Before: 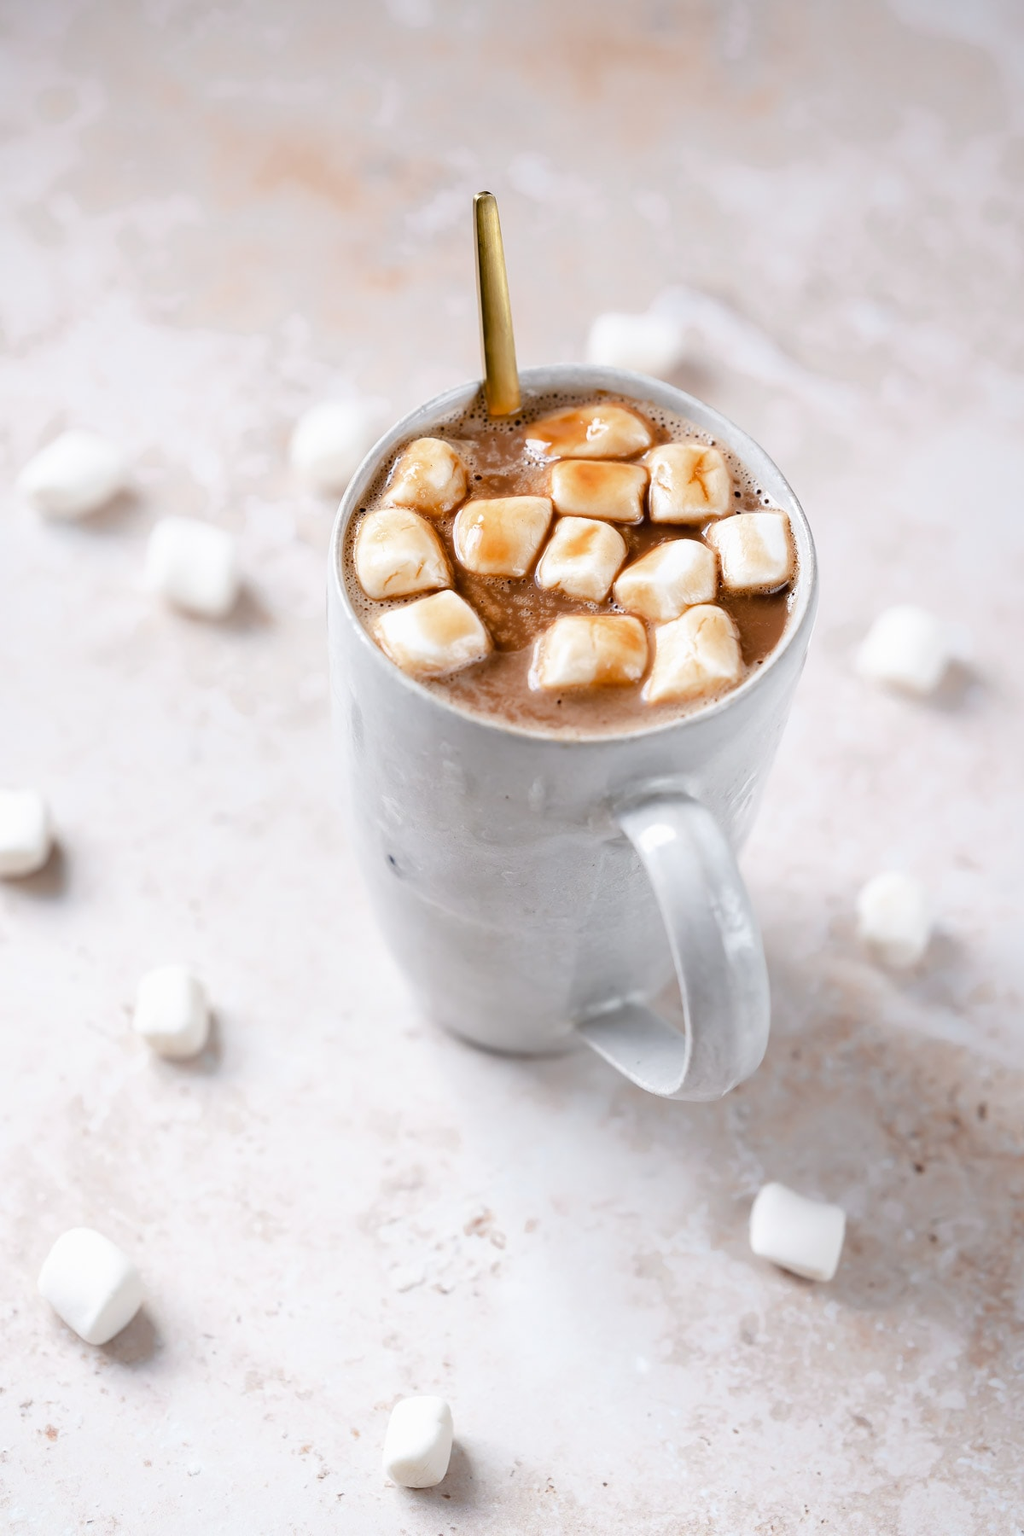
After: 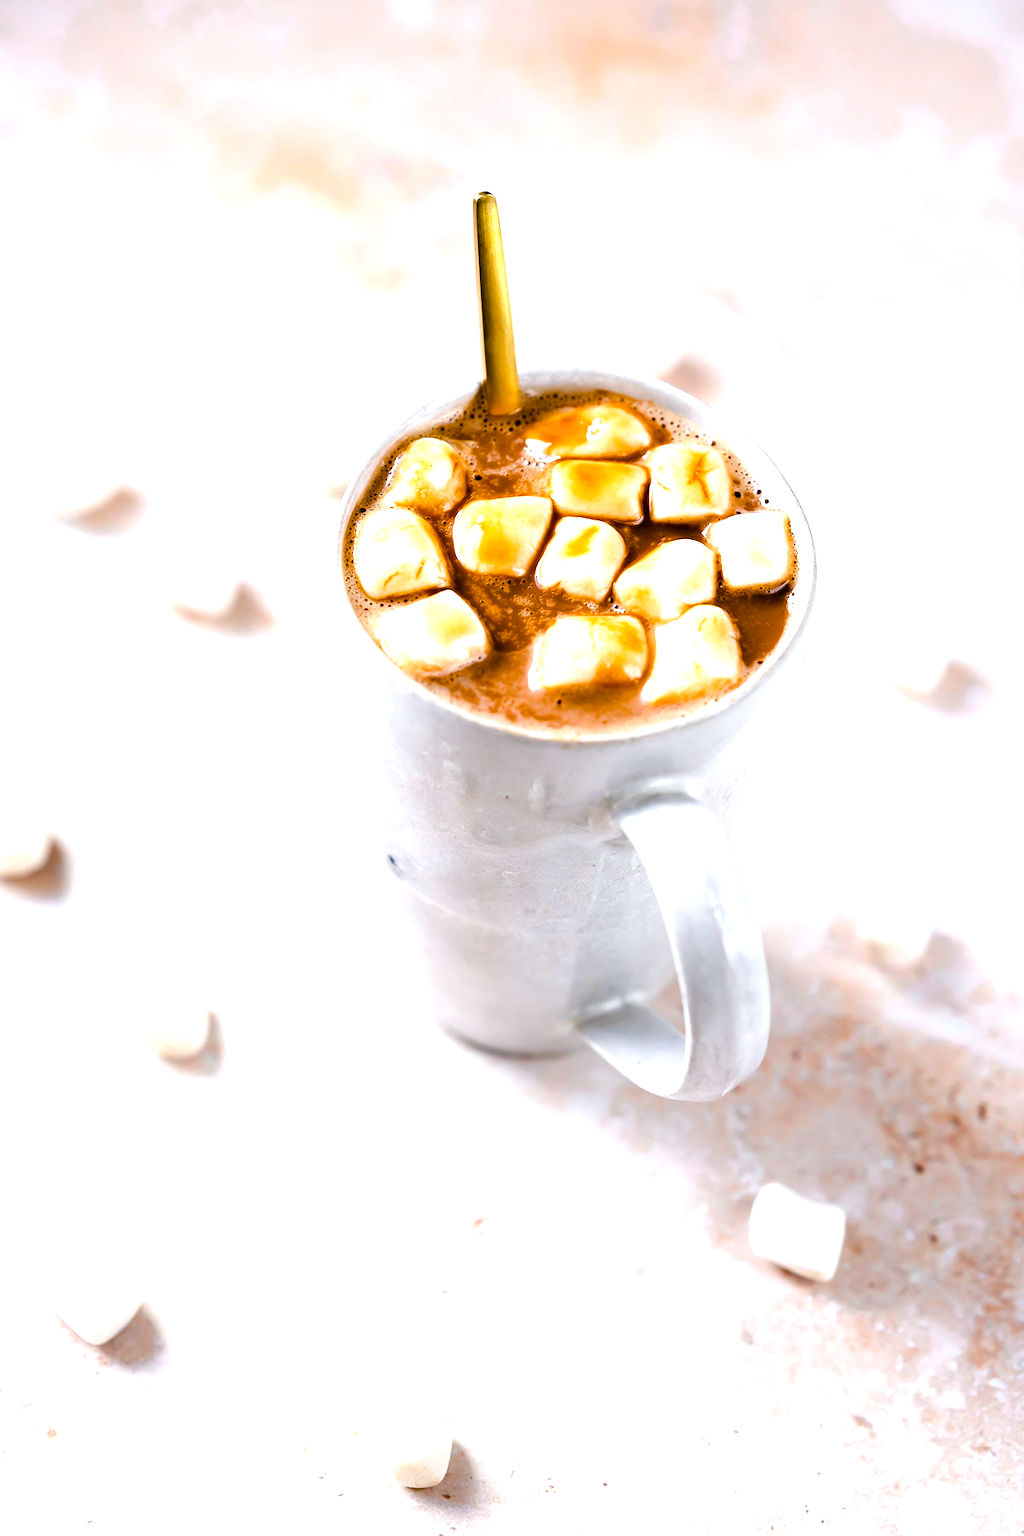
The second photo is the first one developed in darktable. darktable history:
color balance rgb: linear chroma grading › shadows 10%, linear chroma grading › highlights 10%, linear chroma grading › global chroma 15%, linear chroma grading › mid-tones 15%, perceptual saturation grading › global saturation 40%, perceptual saturation grading › highlights -25%, perceptual saturation grading › mid-tones 35%, perceptual saturation grading › shadows 35%, perceptual brilliance grading › global brilliance 11.29%, global vibrance 11.29%
tone equalizer: -8 EV -0.417 EV, -7 EV -0.389 EV, -6 EV -0.333 EV, -5 EV -0.222 EV, -3 EV 0.222 EV, -2 EV 0.333 EV, -1 EV 0.389 EV, +0 EV 0.417 EV, edges refinement/feathering 500, mask exposure compensation -1.57 EV, preserve details no
